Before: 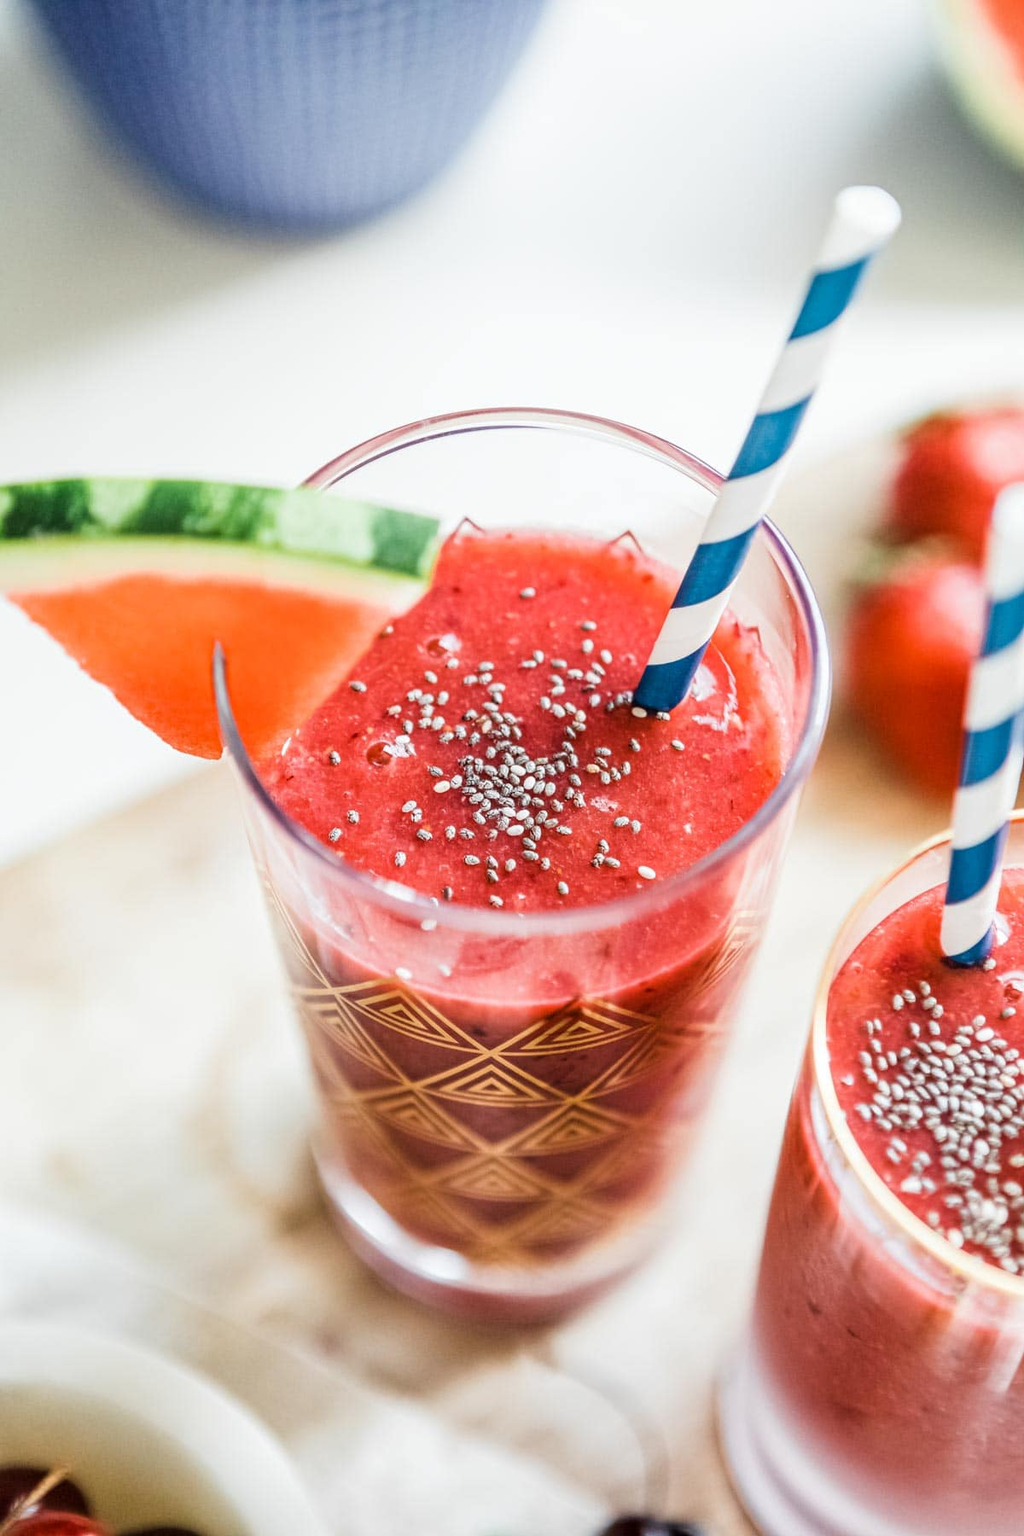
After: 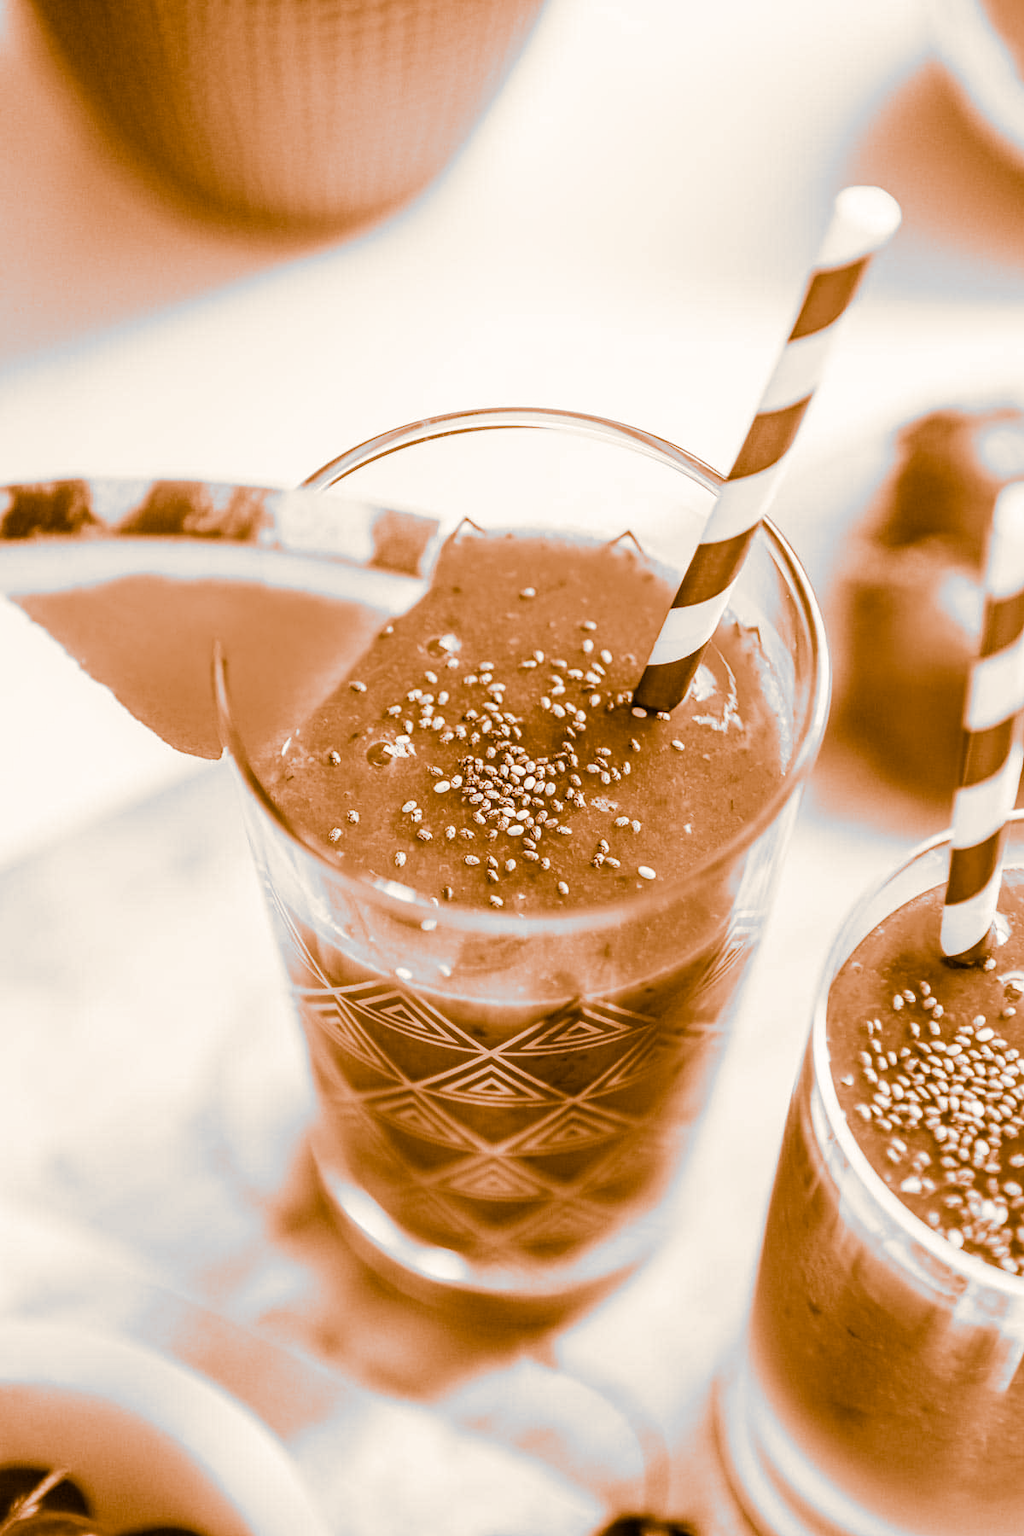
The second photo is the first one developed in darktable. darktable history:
monochrome: on, module defaults
split-toning: shadows › hue 26°, shadows › saturation 0.92, highlights › hue 40°, highlights › saturation 0.92, balance -63, compress 0%
color correction: highlights a* 4.02, highlights b* 4.98, shadows a* -7.55, shadows b* 4.98
color calibration: illuminant as shot in camera, x 0.37, y 0.382, temperature 4313.32 K
